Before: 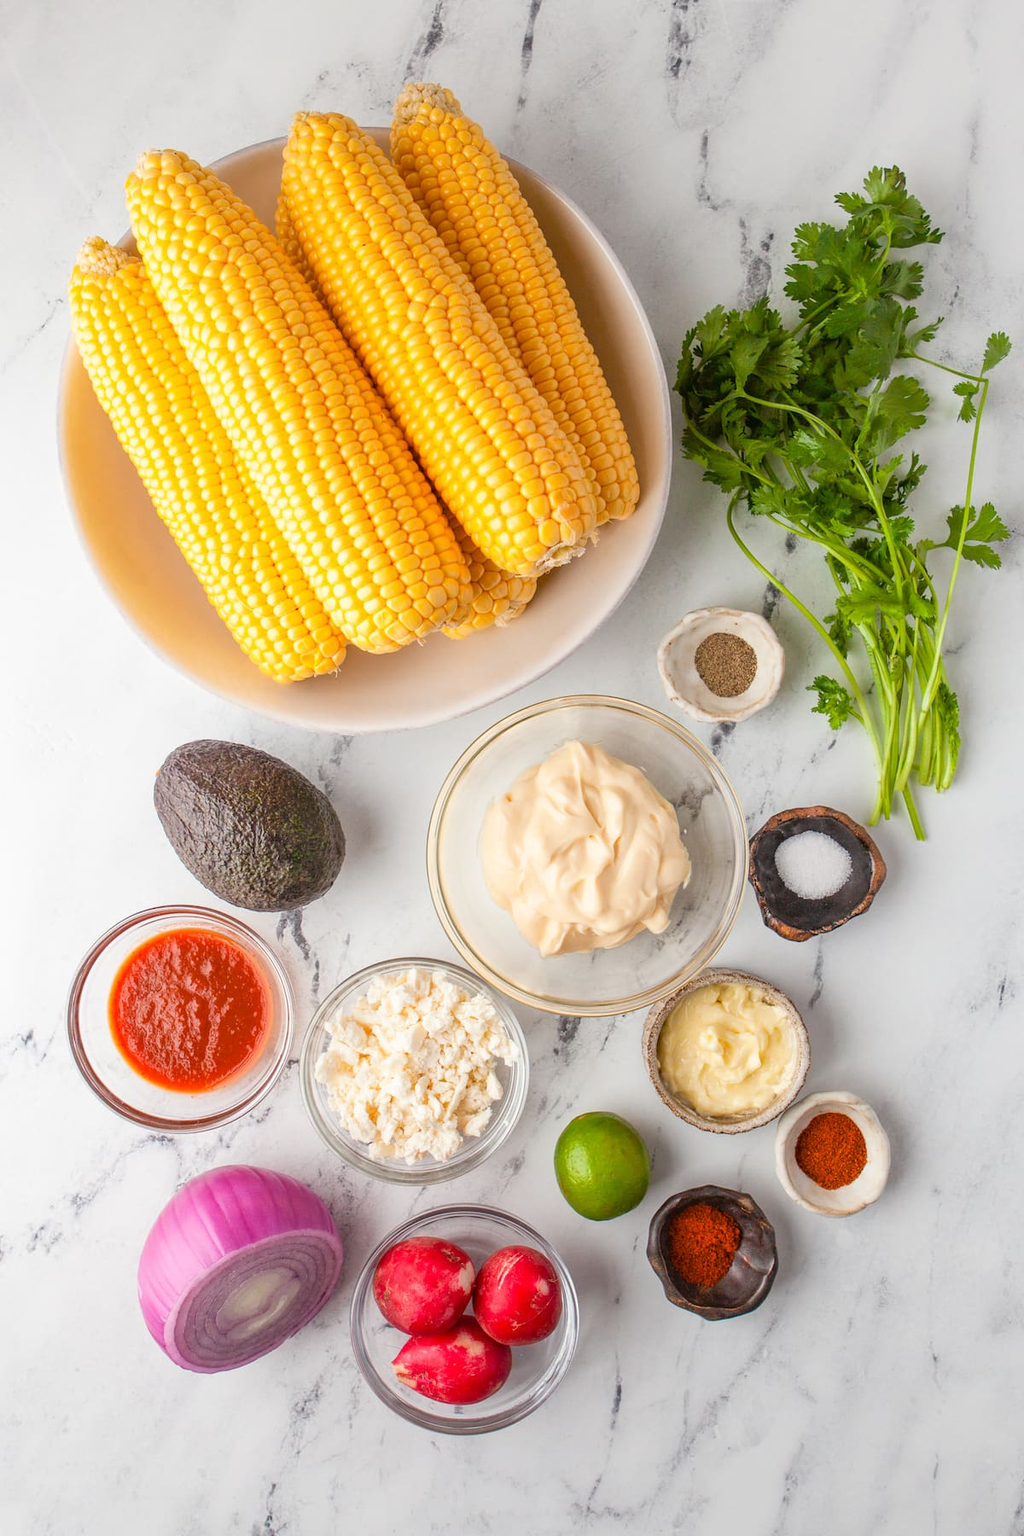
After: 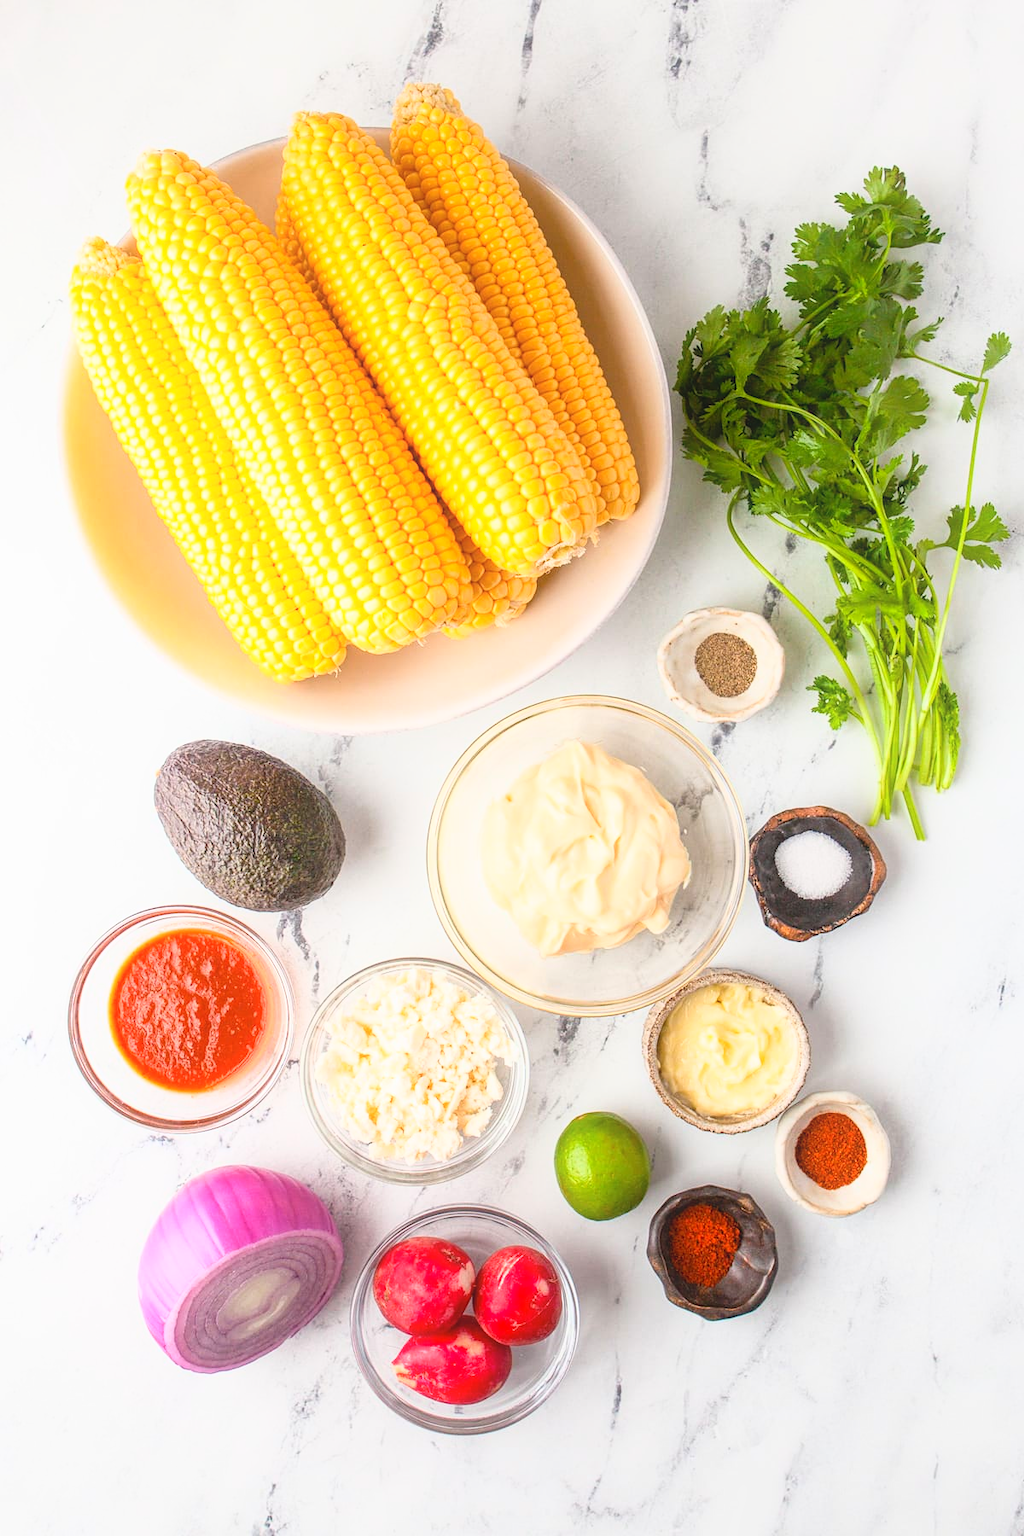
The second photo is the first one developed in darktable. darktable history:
base curve: curves: ch0 [(0, 0) (0.557, 0.834) (1, 1)]
contrast equalizer: y [[0.5, 0.486, 0.447, 0.446, 0.489, 0.5], [0.5 ×6], [0.5 ×6], [0 ×6], [0 ×6]]
